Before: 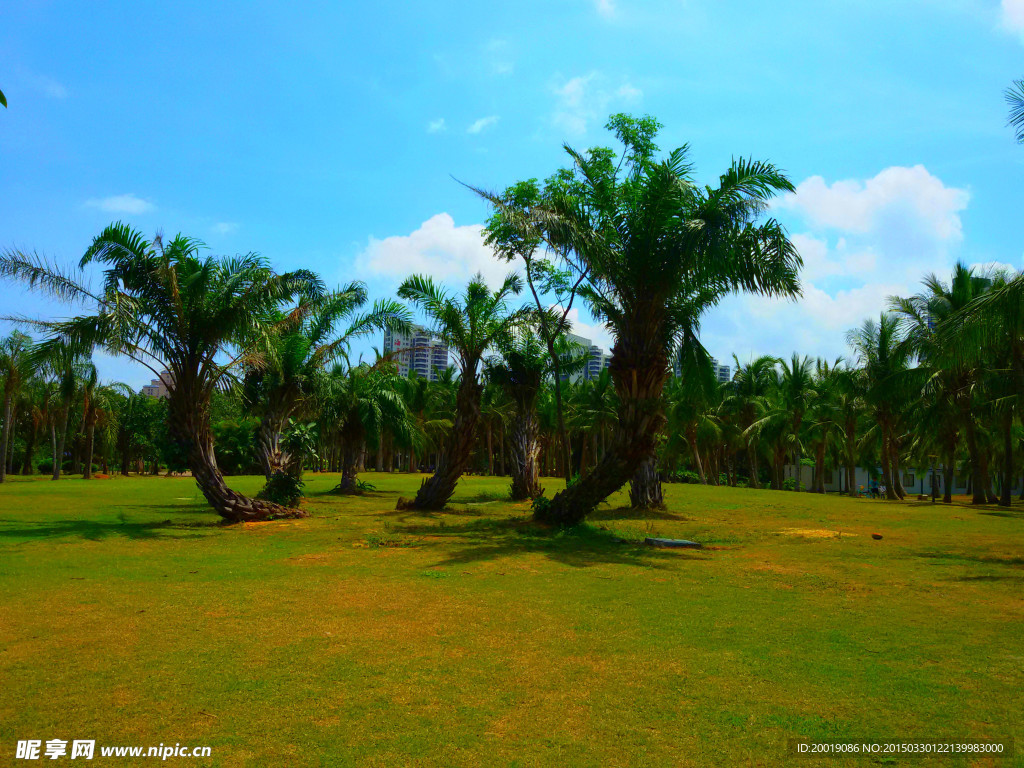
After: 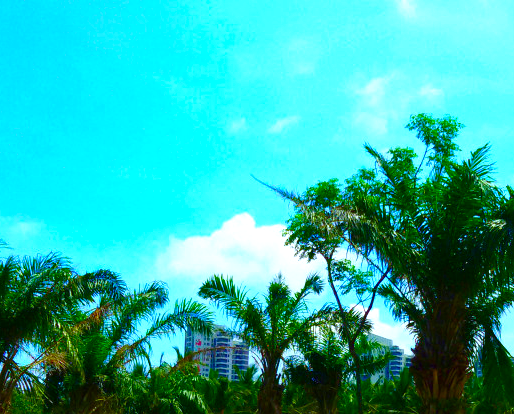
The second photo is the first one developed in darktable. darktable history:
crop: left 19.514%, right 30.23%, bottom 46.036%
color calibration: gray › normalize channels true, illuminant custom, x 0.368, y 0.373, temperature 4350.14 K, gamut compression 0.012
color balance rgb: perceptual saturation grading › global saturation 20%, perceptual saturation grading › highlights -50.086%, perceptual saturation grading › shadows 30.353%, perceptual brilliance grading › global brilliance 18.247%, global vibrance 34.721%
